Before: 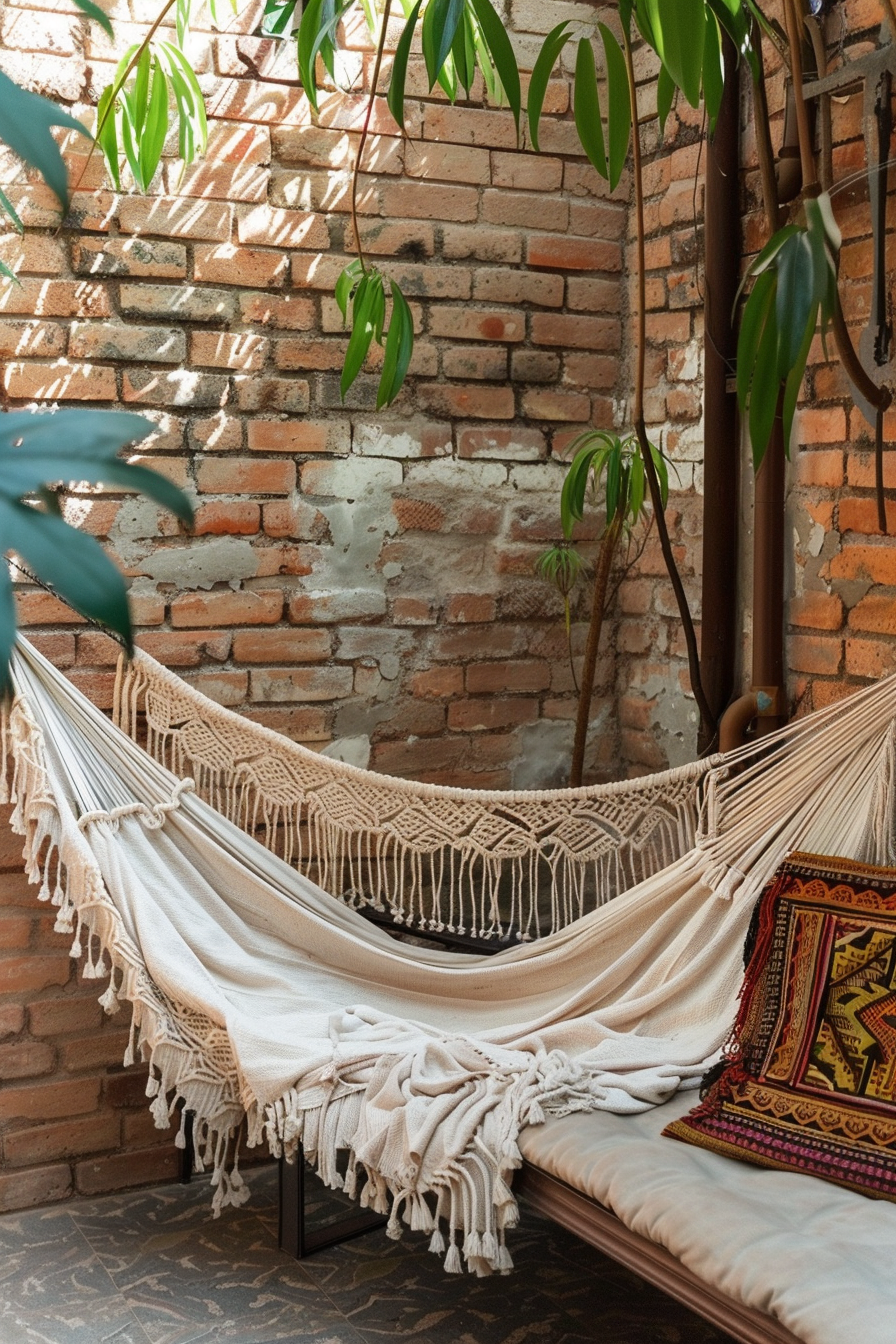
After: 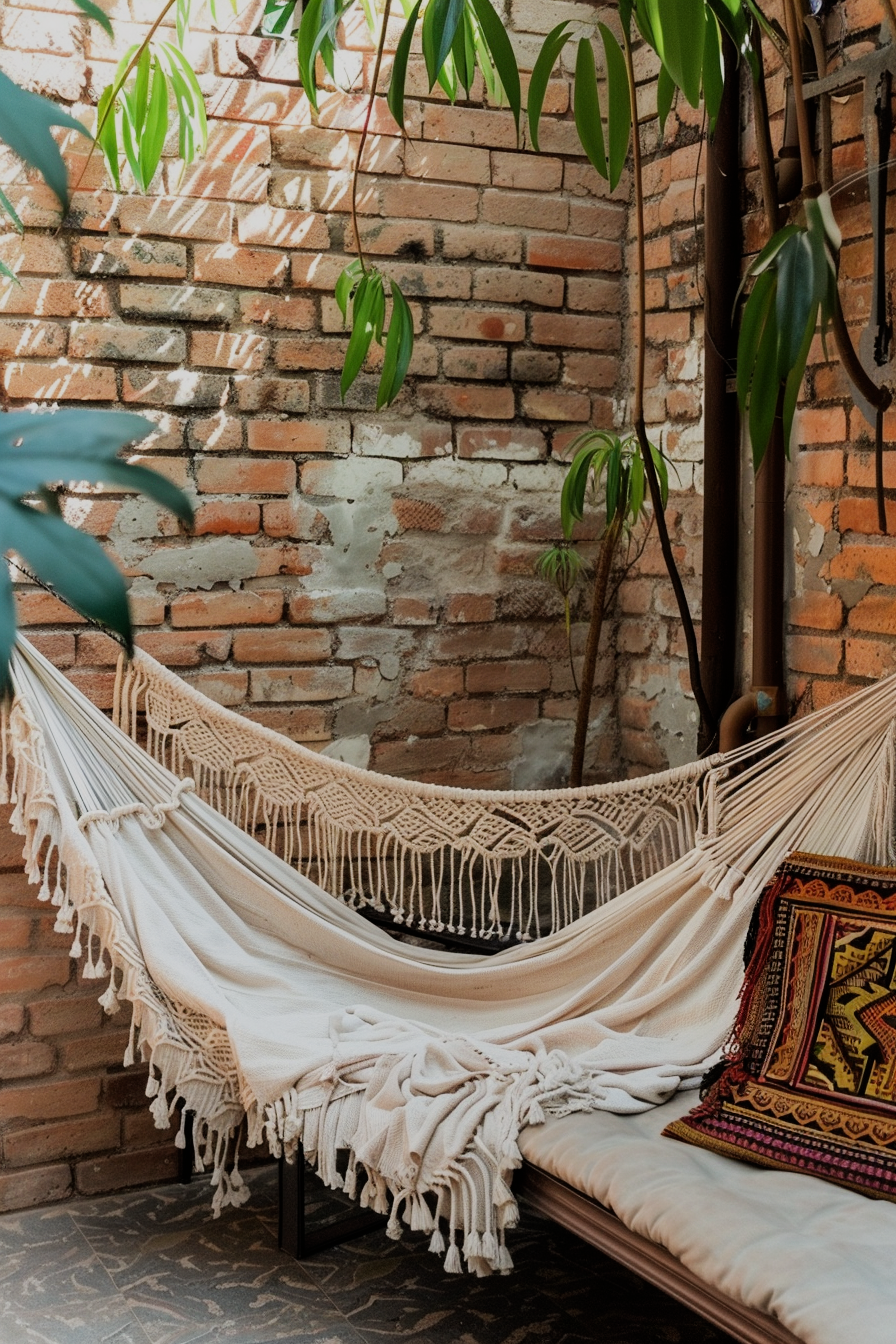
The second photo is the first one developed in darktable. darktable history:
filmic rgb: black relative exposure -7.65 EV, white relative exposure 4.56 EV, hardness 3.61, contrast 1.053, iterations of high-quality reconstruction 0
